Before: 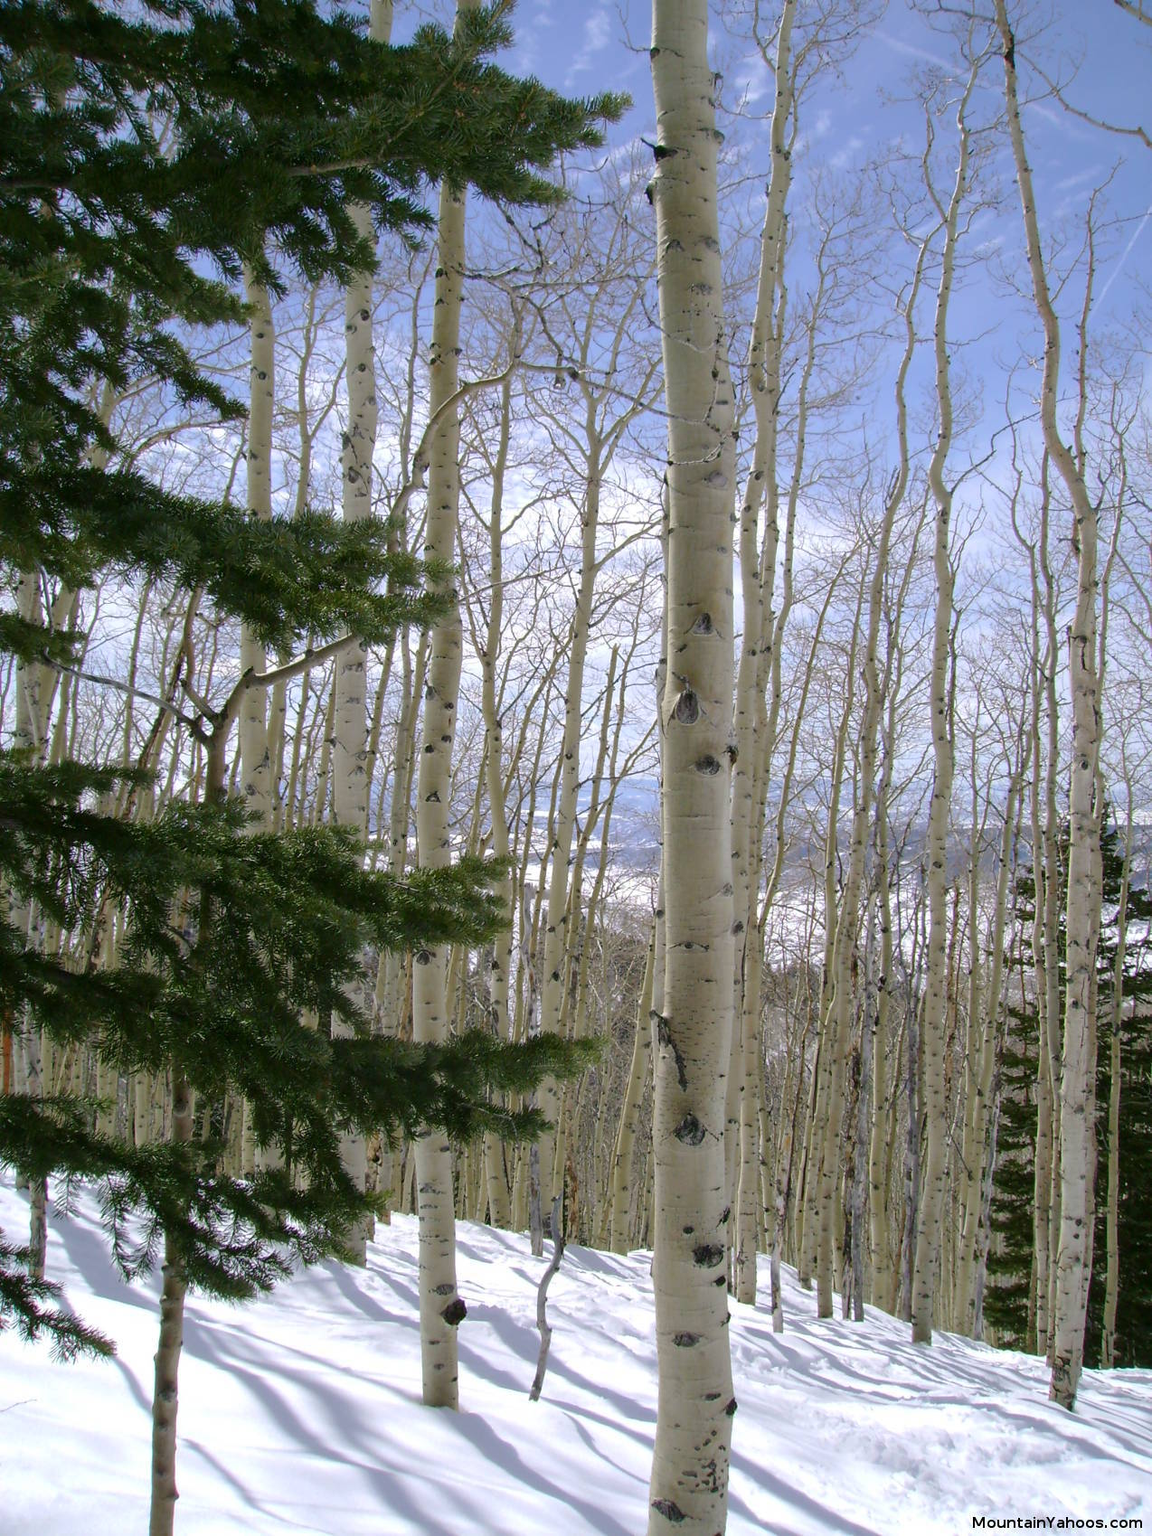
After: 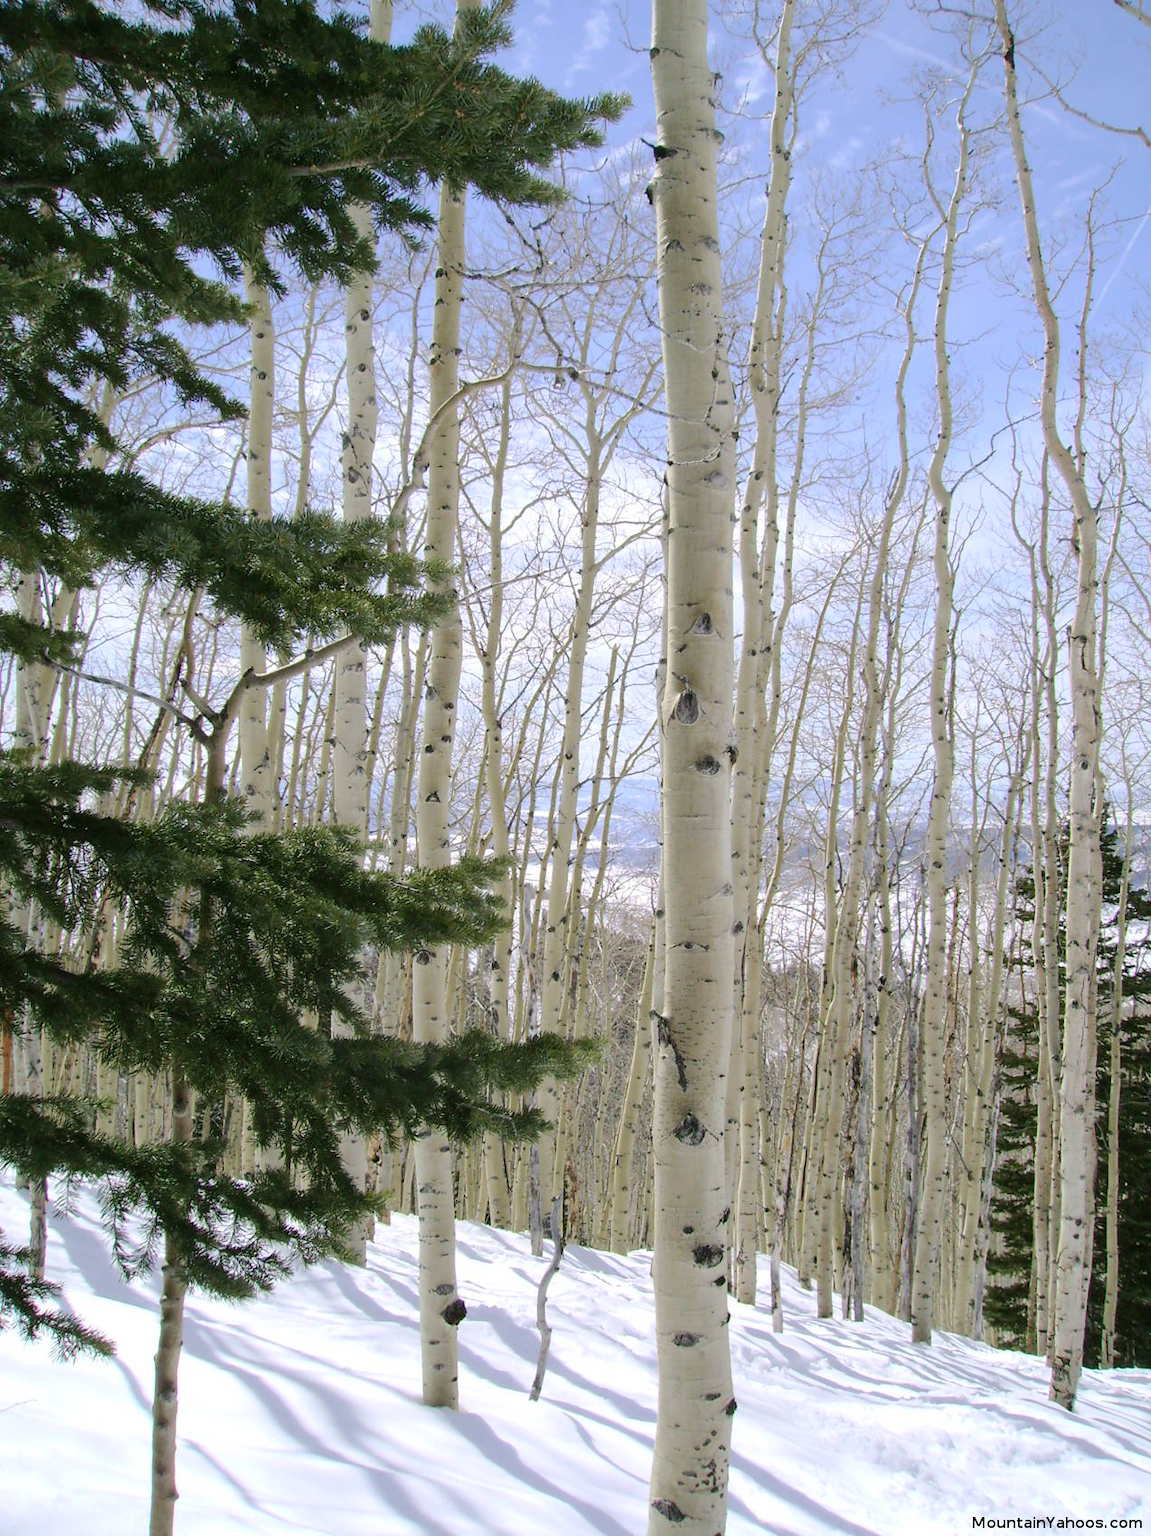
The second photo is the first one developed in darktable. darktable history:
tone curve: curves: ch0 [(0, 0) (0.003, 0.004) (0.011, 0.014) (0.025, 0.032) (0.044, 0.057) (0.069, 0.089) (0.1, 0.128) (0.136, 0.174) (0.177, 0.227) (0.224, 0.287) (0.277, 0.354) (0.335, 0.427) (0.399, 0.507) (0.468, 0.582) (0.543, 0.653) (0.623, 0.726) (0.709, 0.799) (0.801, 0.876) (0.898, 0.937) (1, 1)], color space Lab, independent channels, preserve colors none
